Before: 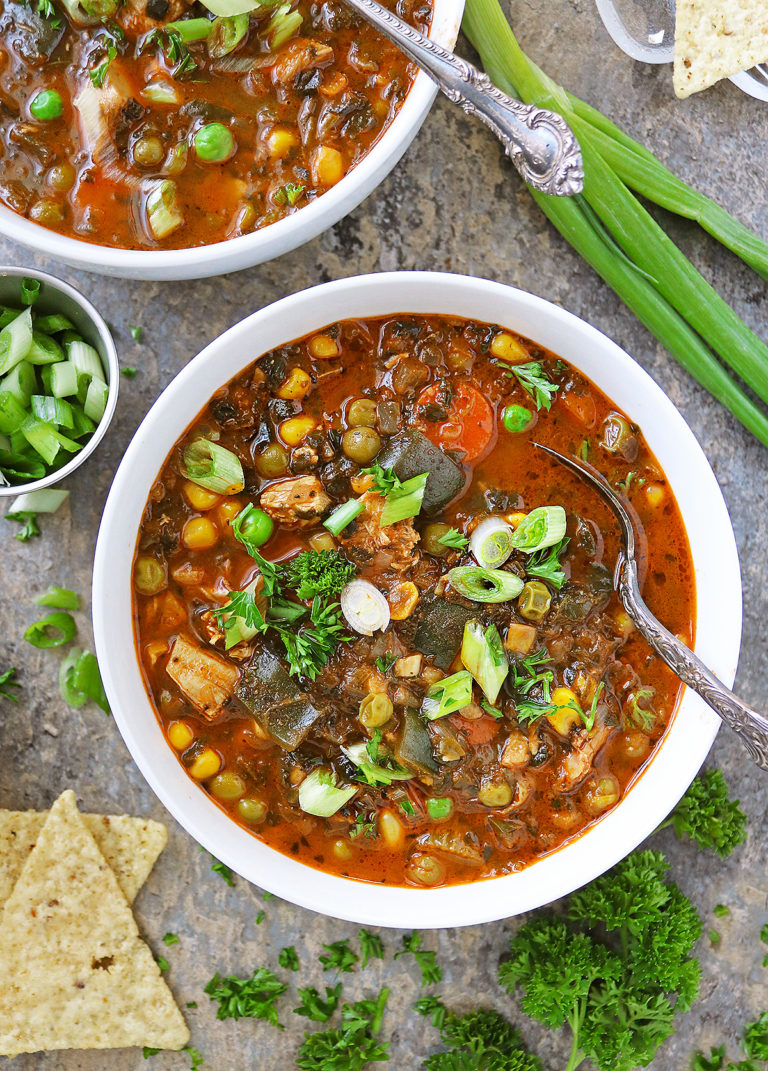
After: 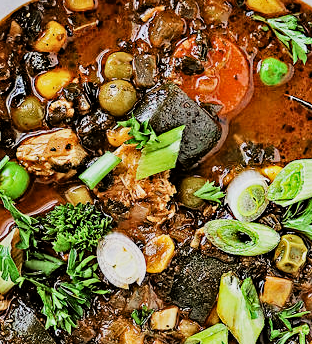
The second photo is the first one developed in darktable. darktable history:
filmic rgb: black relative exposure -7.5 EV, white relative exposure 4.99 EV, threshold 5.99 EV, hardness 3.3, contrast 1.3, iterations of high-quality reconstruction 10, enable highlight reconstruction true
haze removal: compatibility mode true, adaptive false
contrast equalizer: octaves 7, y [[0.5, 0.542, 0.583, 0.625, 0.667, 0.708], [0.5 ×6], [0.5 ×6], [0 ×6], [0 ×6]]
crop: left 31.882%, top 32.447%, right 27.487%, bottom 35.429%
